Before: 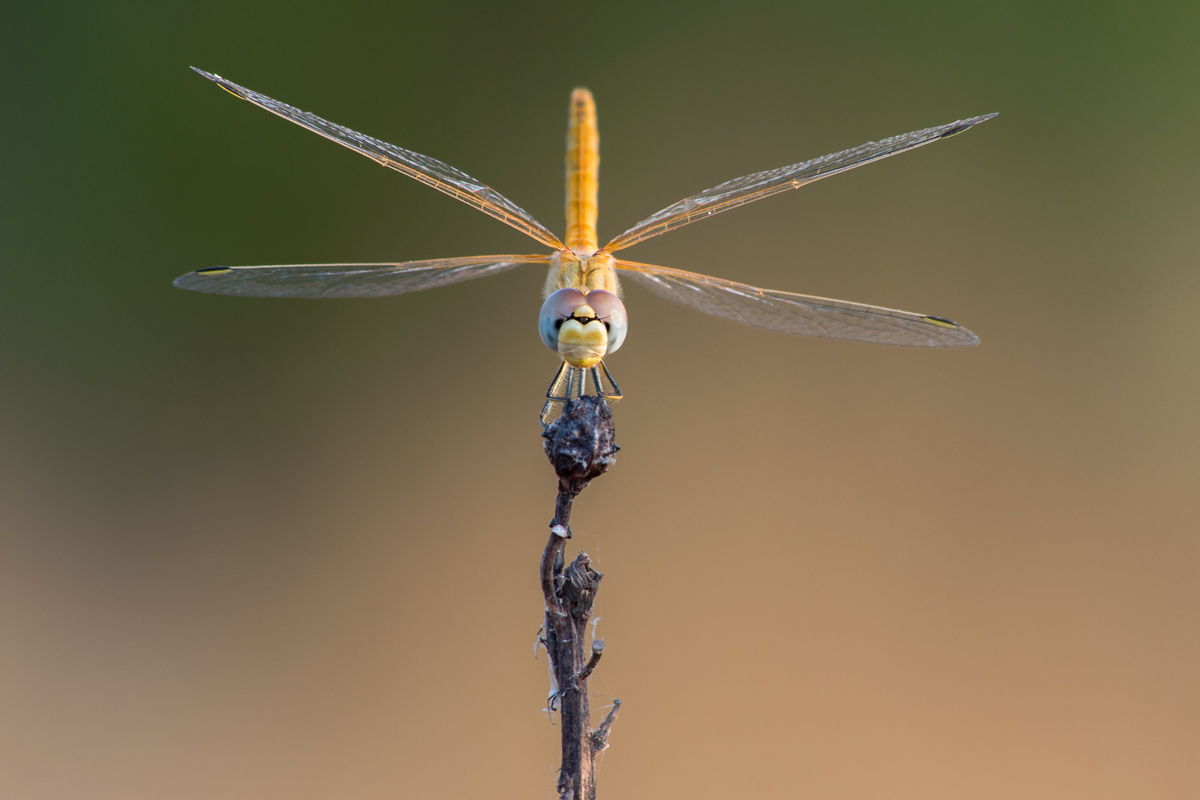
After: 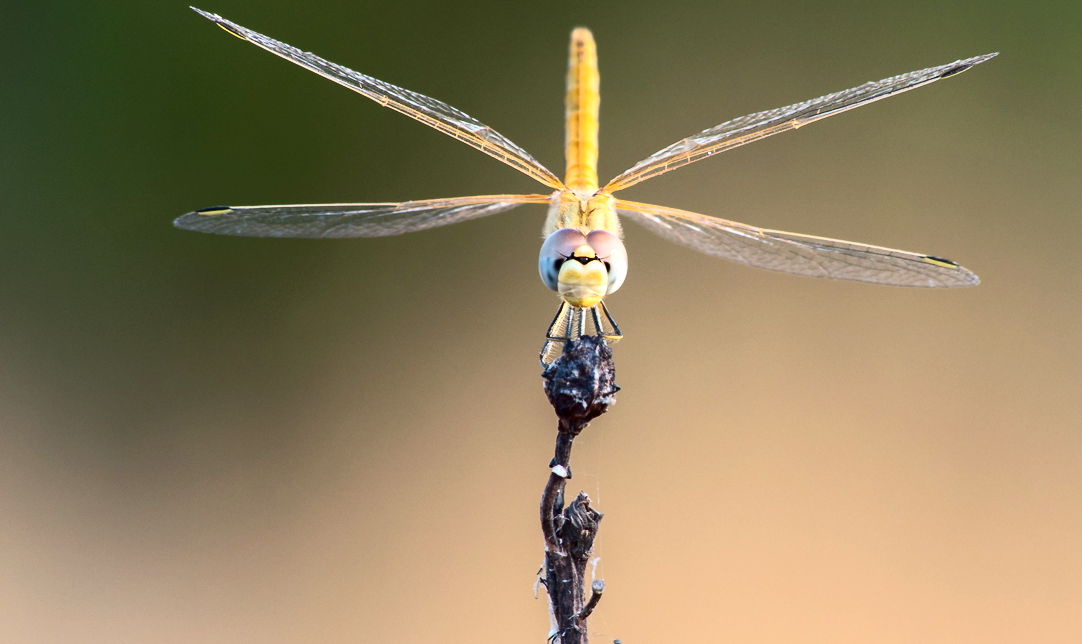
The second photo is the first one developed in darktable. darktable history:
contrast brightness saturation: contrast 0.291
exposure: exposure 0.563 EV, compensate highlight preservation false
crop: top 7.526%, right 9.825%, bottom 11.937%
